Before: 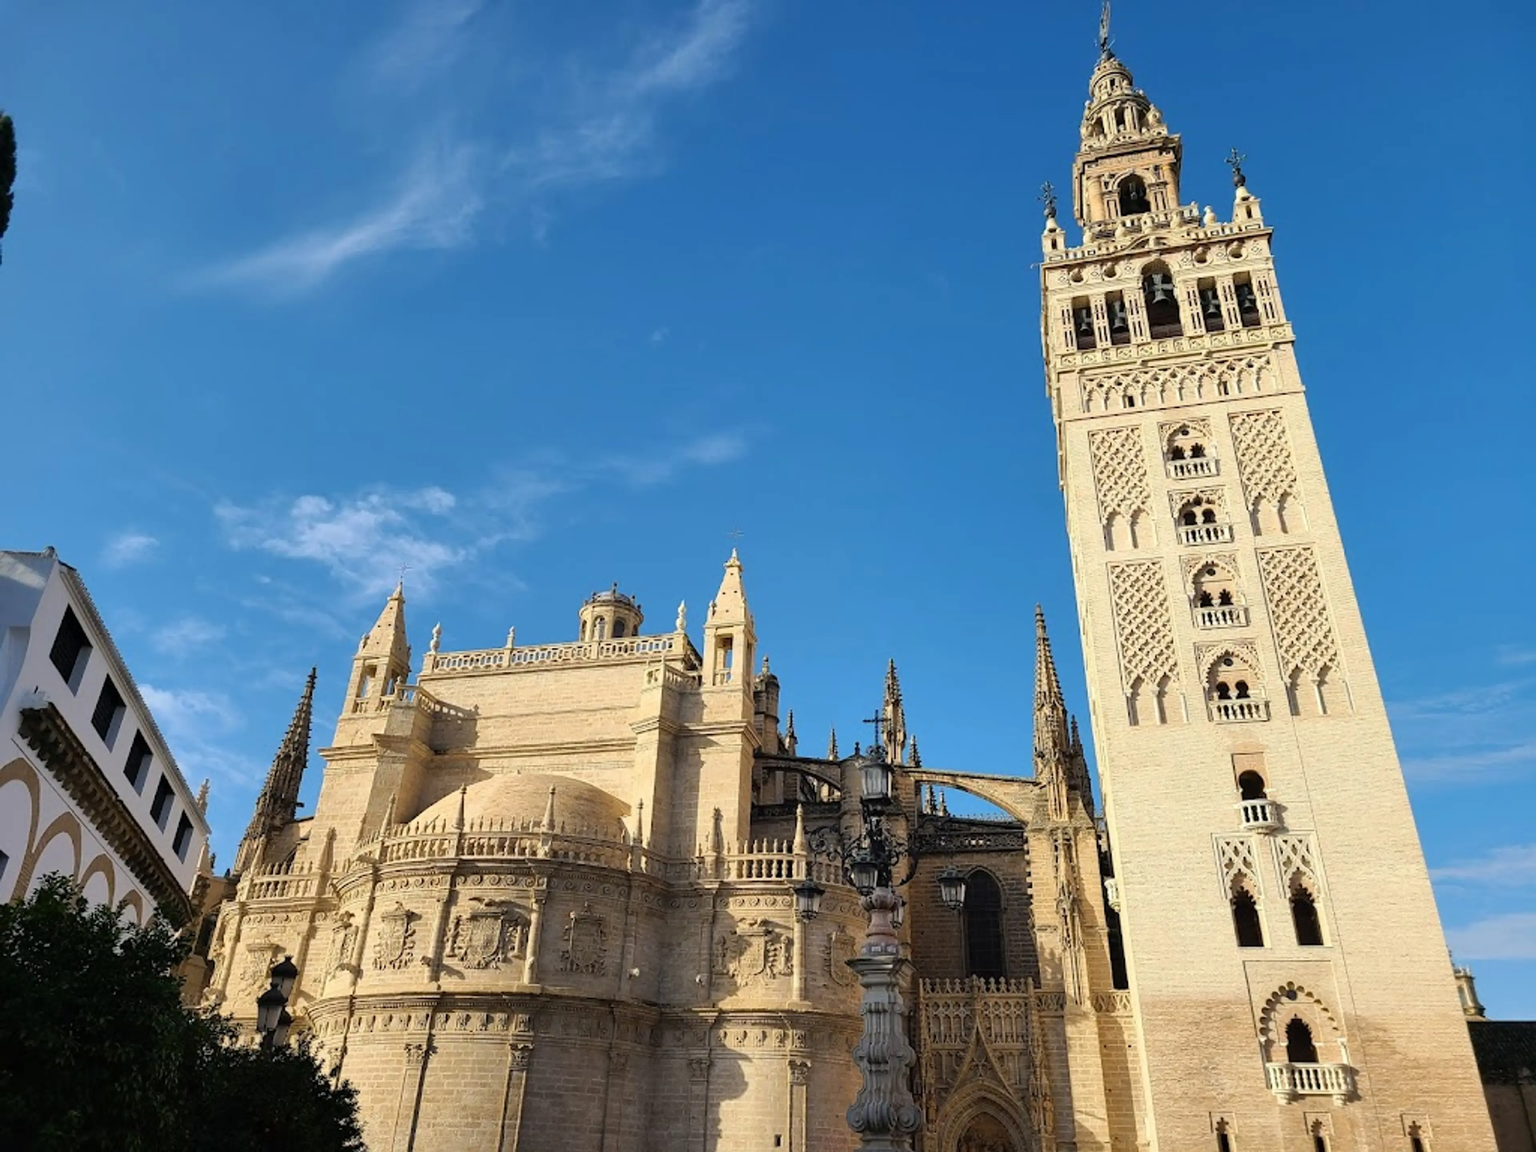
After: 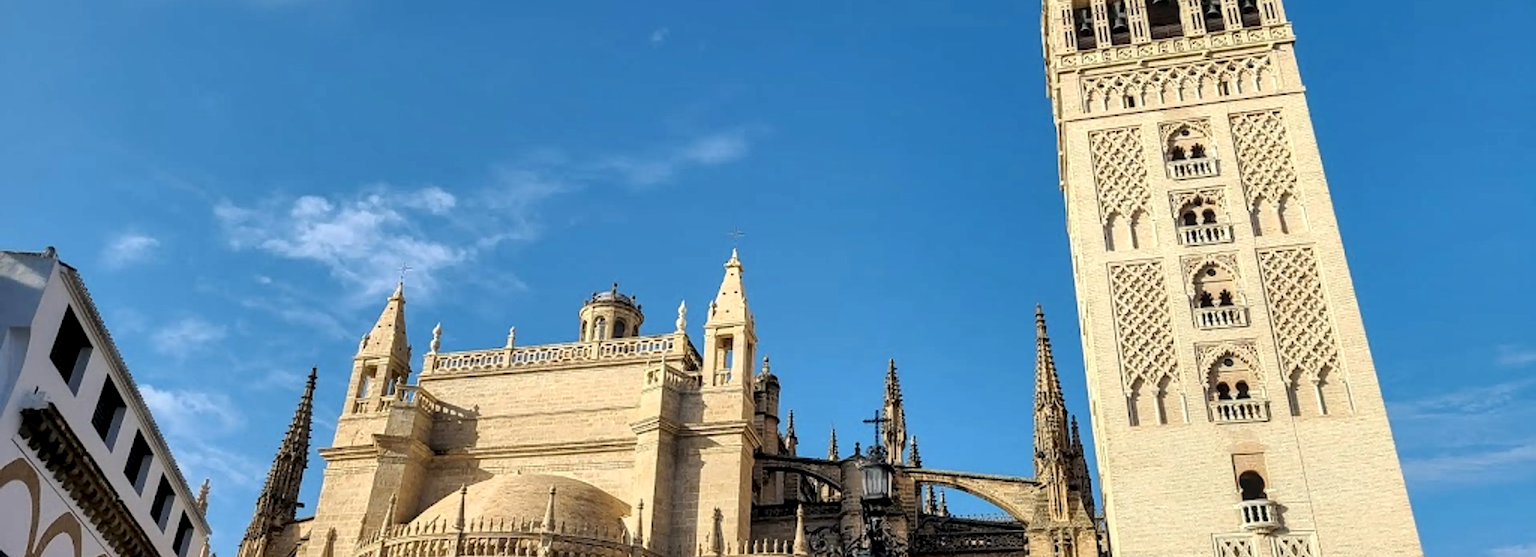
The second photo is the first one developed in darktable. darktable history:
local contrast: highlights 40%, shadows 60%, detail 136%, midtone range 0.514
crop and rotate: top 26.056%, bottom 25.543%
